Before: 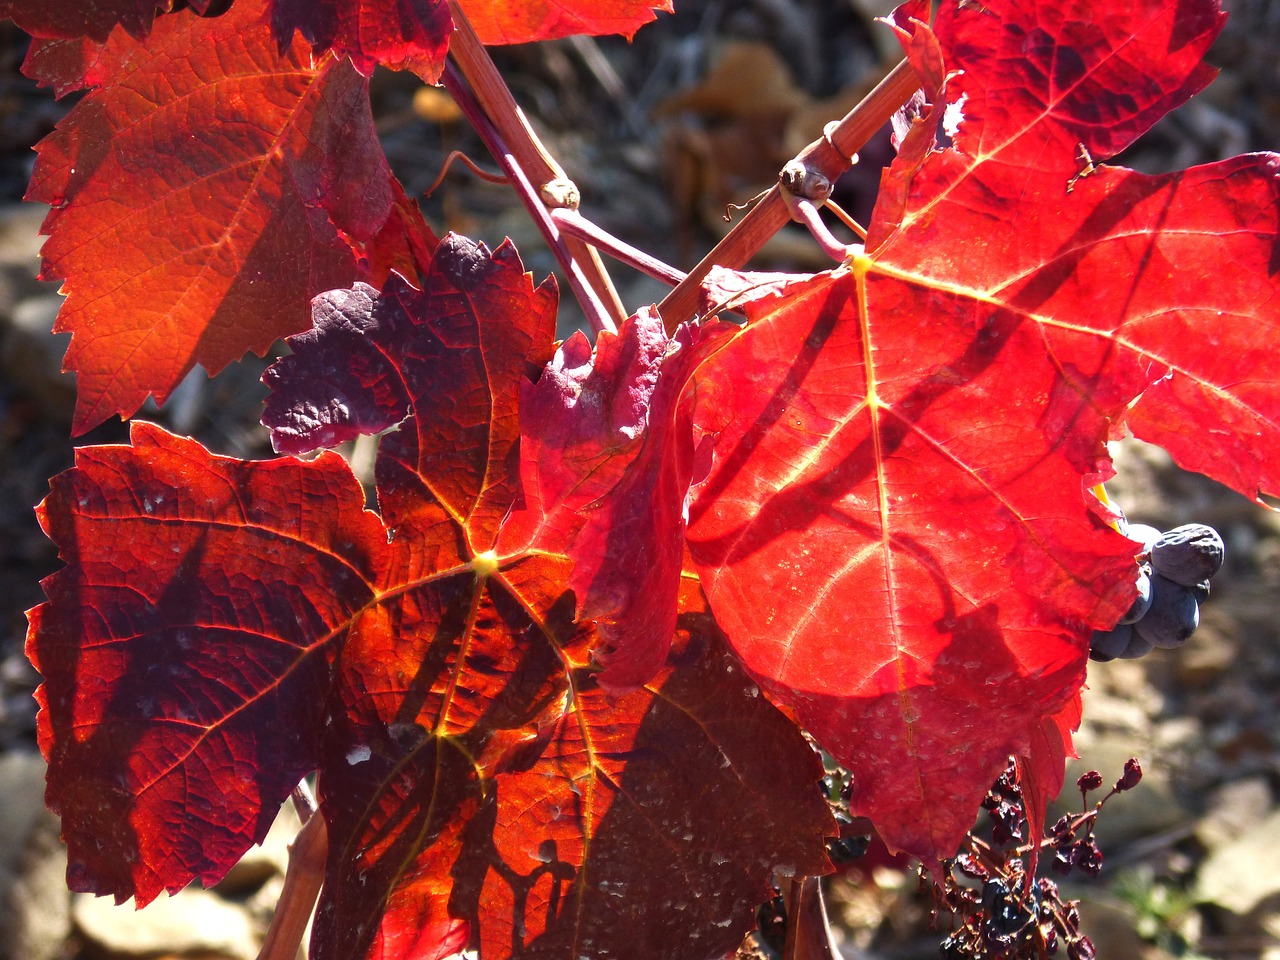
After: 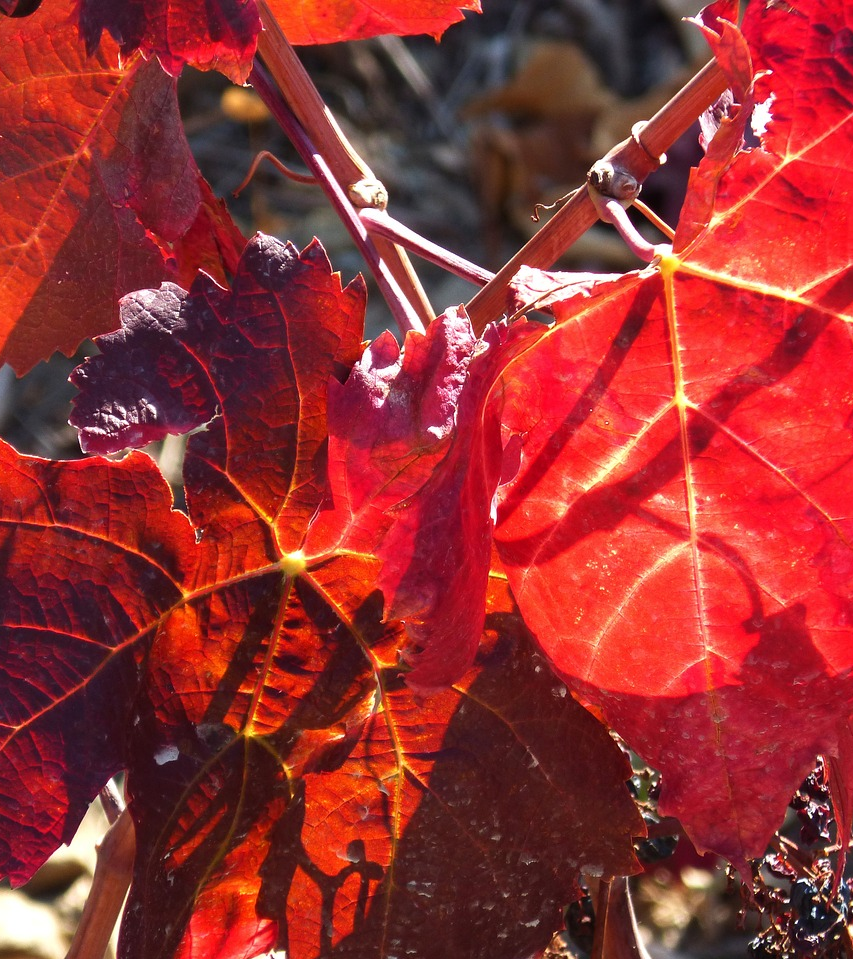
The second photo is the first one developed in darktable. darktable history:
color balance: on, module defaults
crop and rotate: left 15.055%, right 18.278%
